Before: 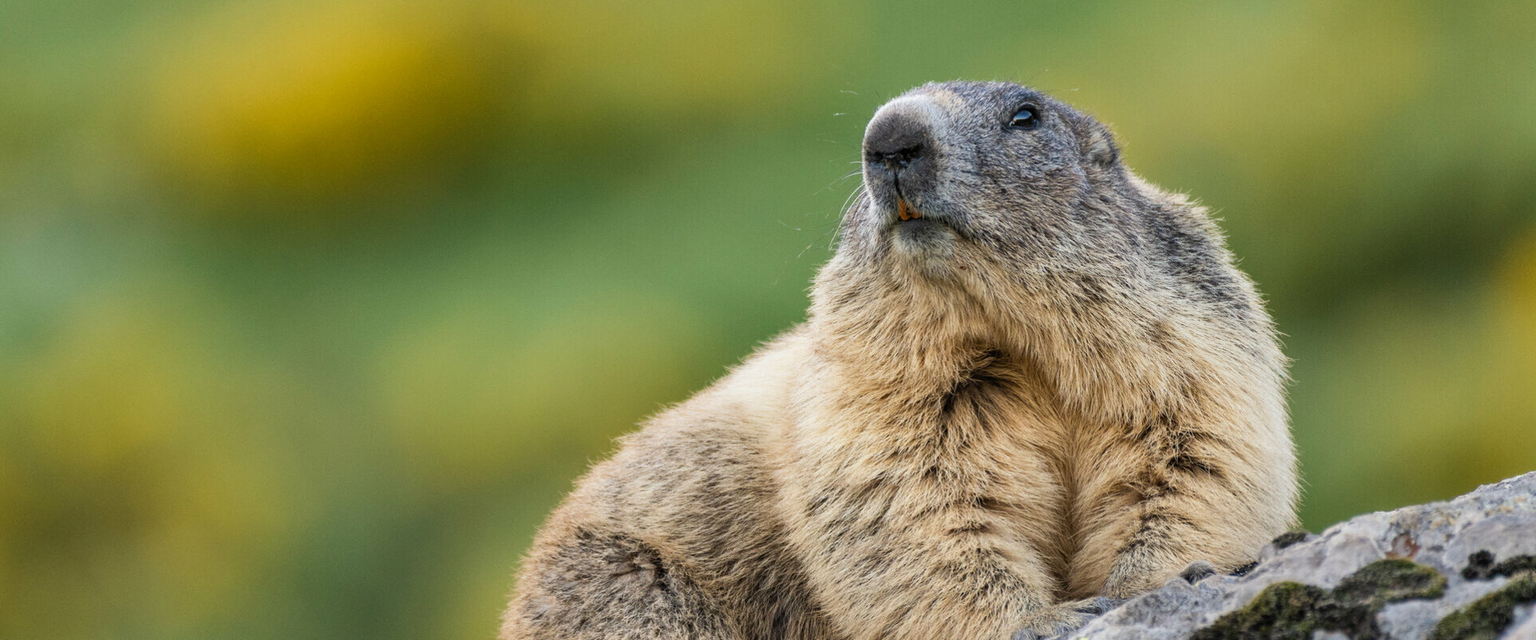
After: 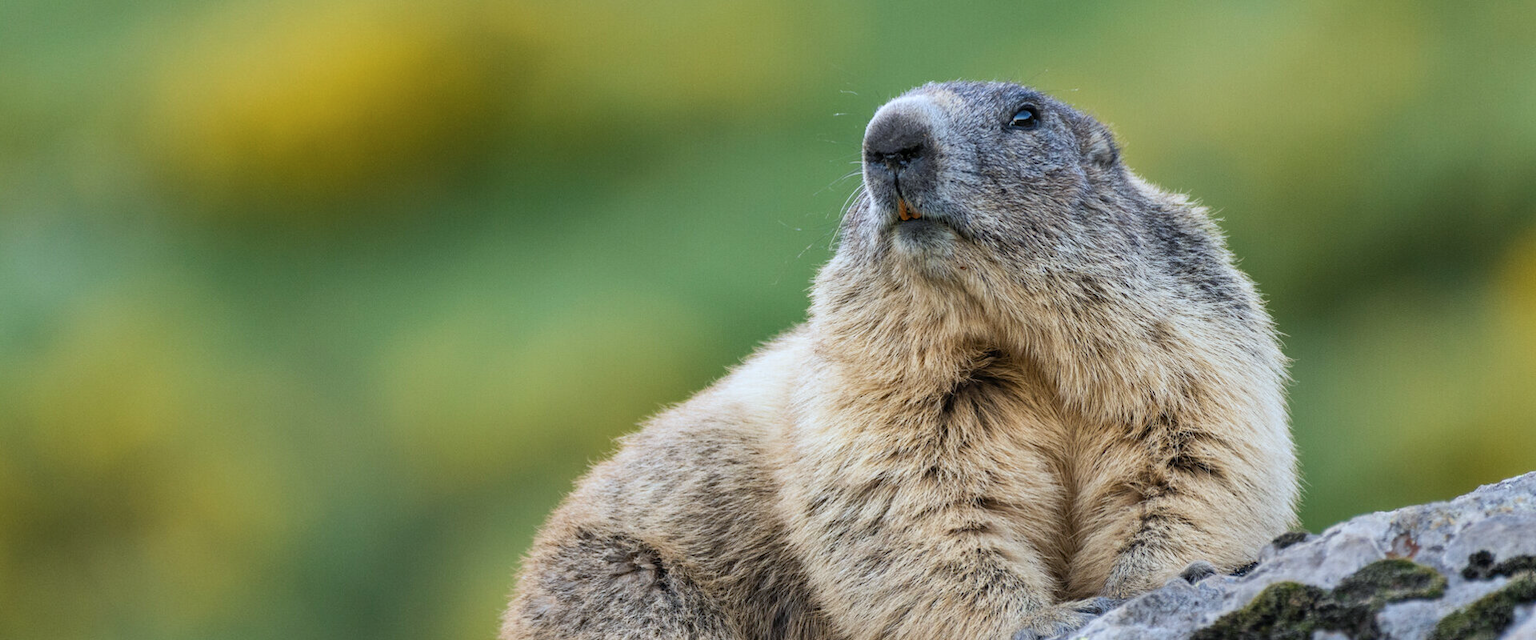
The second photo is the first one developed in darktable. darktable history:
color calibration: x 0.366, y 0.379, temperature 4398.55 K, saturation algorithm version 1 (2020)
